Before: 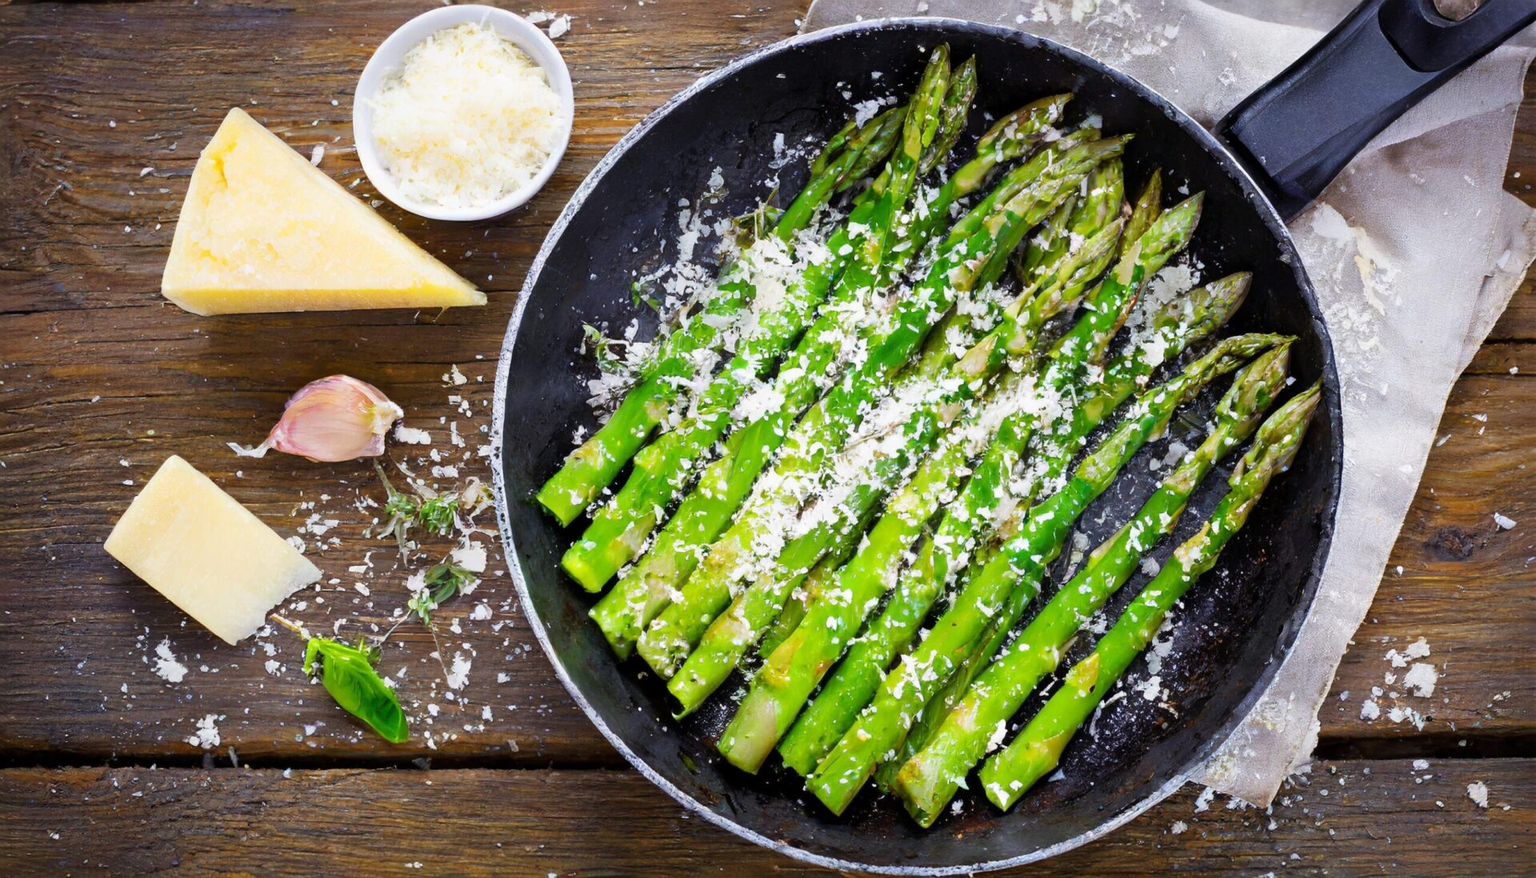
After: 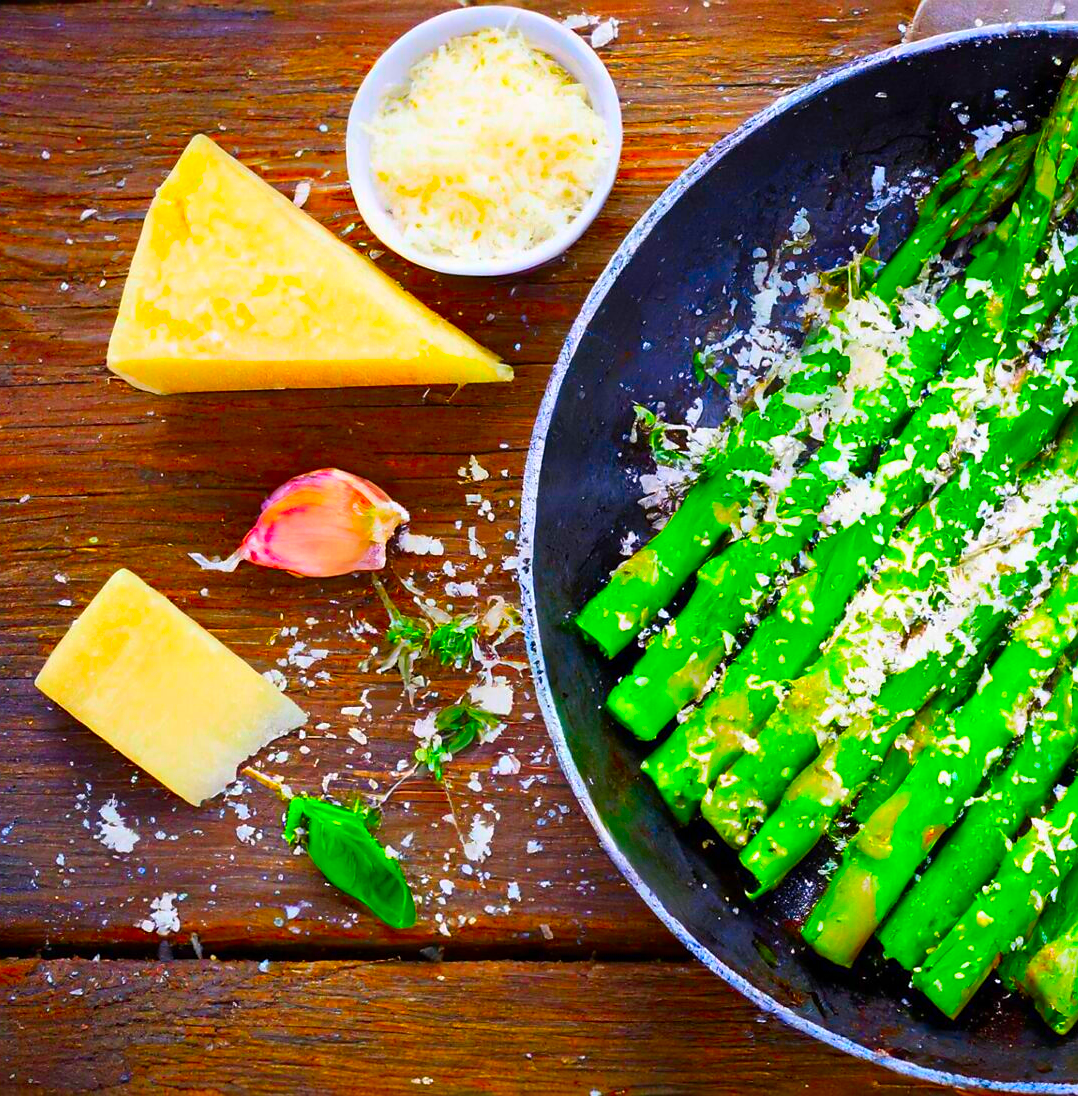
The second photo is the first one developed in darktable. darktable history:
crop: left 4.99%, right 38.825%
color correction: highlights b* -0.039, saturation 2.98
sharpen: radius 1.435, amount 0.414, threshold 1.516
